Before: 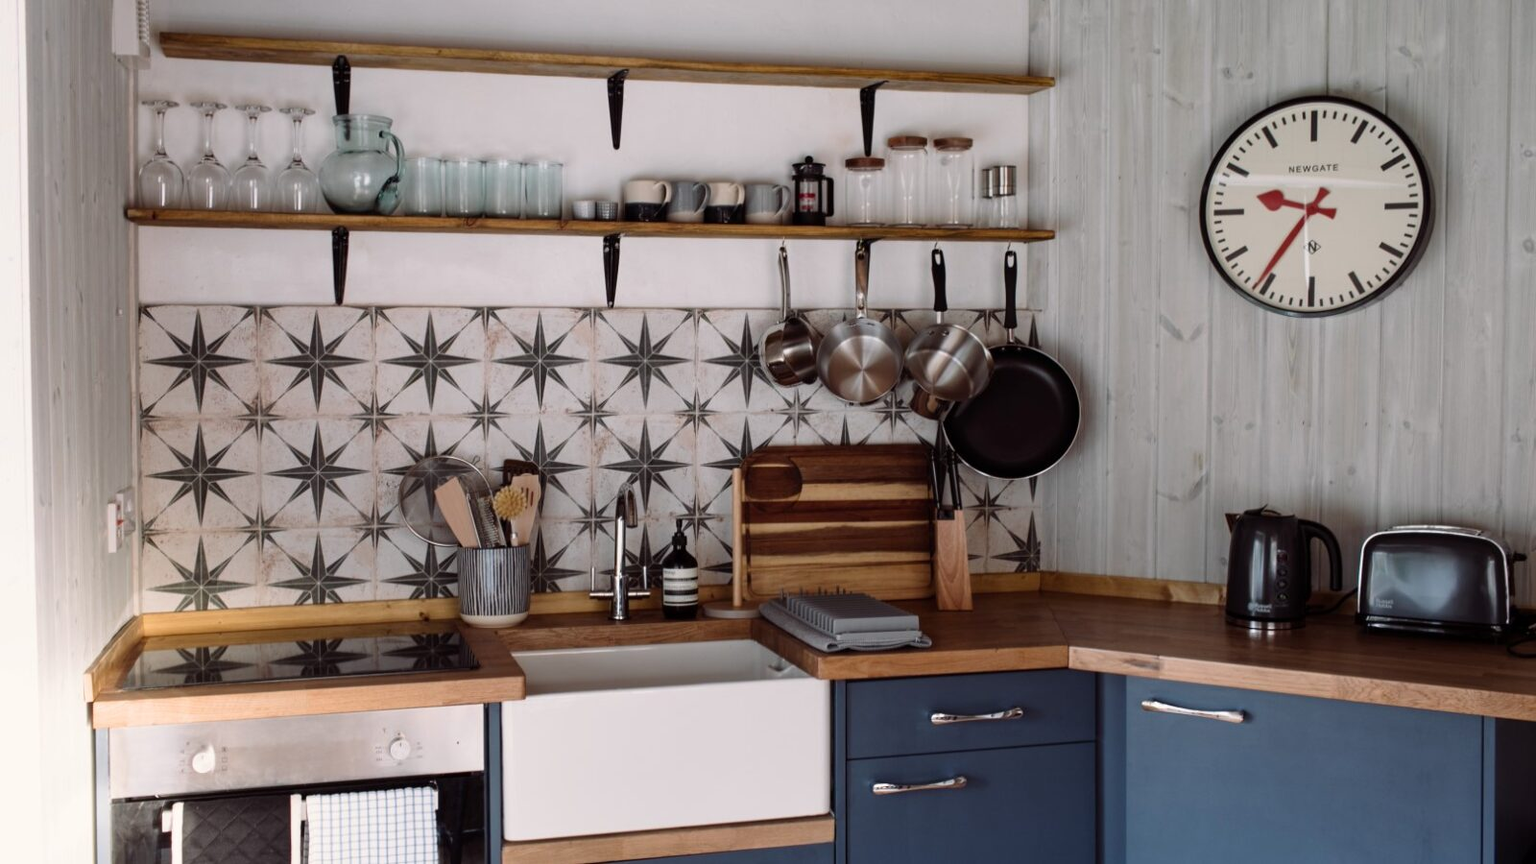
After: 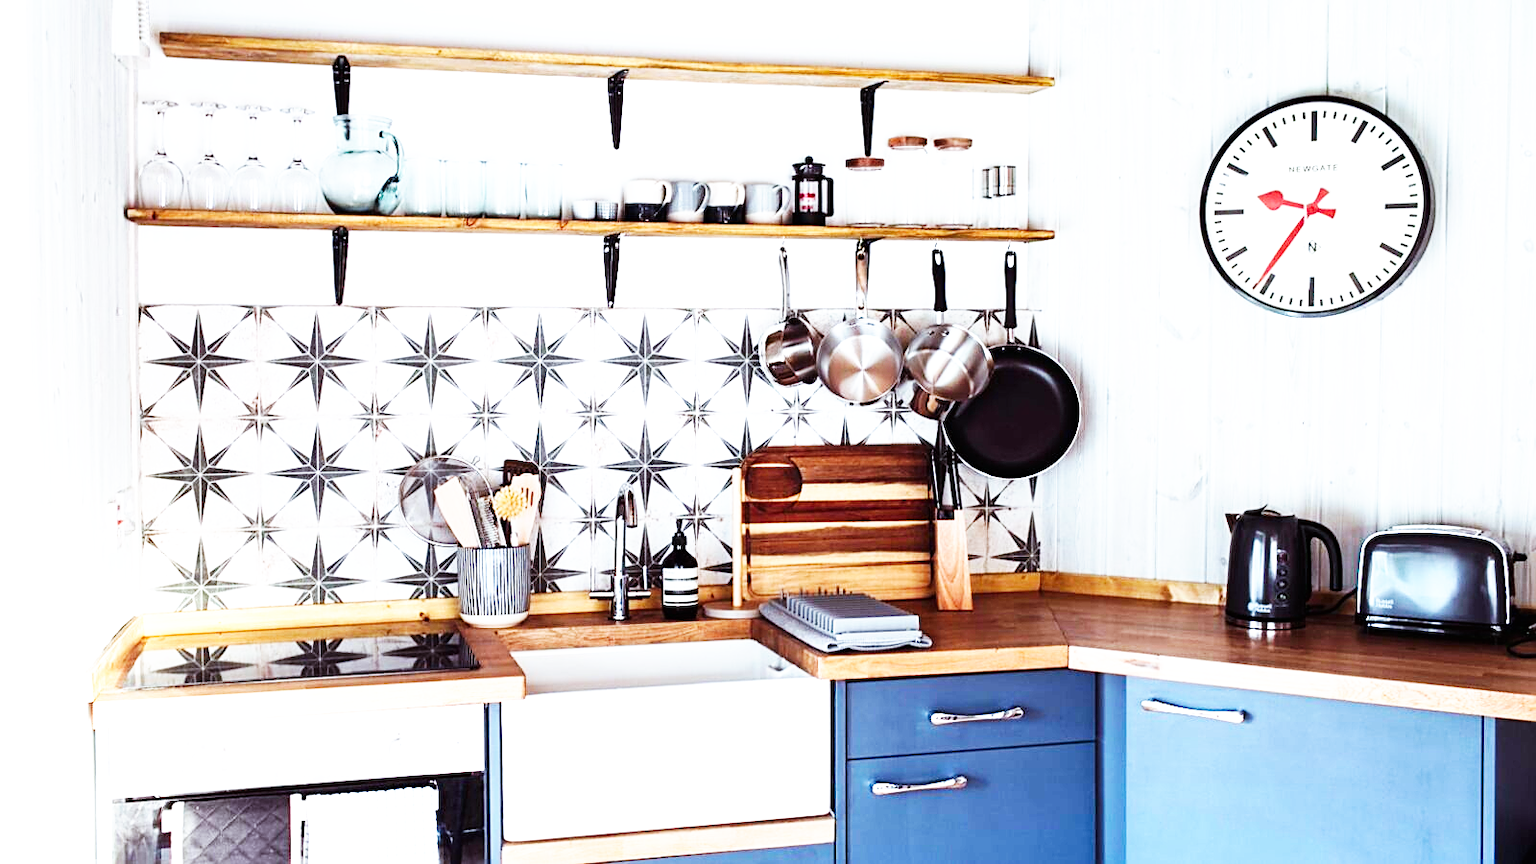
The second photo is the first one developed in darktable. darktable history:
base curve: curves: ch0 [(0, 0) (0.007, 0.004) (0.027, 0.03) (0.046, 0.07) (0.207, 0.54) (0.442, 0.872) (0.673, 0.972) (1, 1)], preserve colors none
color calibration: illuminant F (fluorescent), F source F9 (Cool White Deluxe 4150 K) – high CRI, x 0.374, y 0.373, temperature 4161.62 K
exposure: black level correction 0, exposure 1.376 EV, compensate highlight preservation false
sharpen: on, module defaults
